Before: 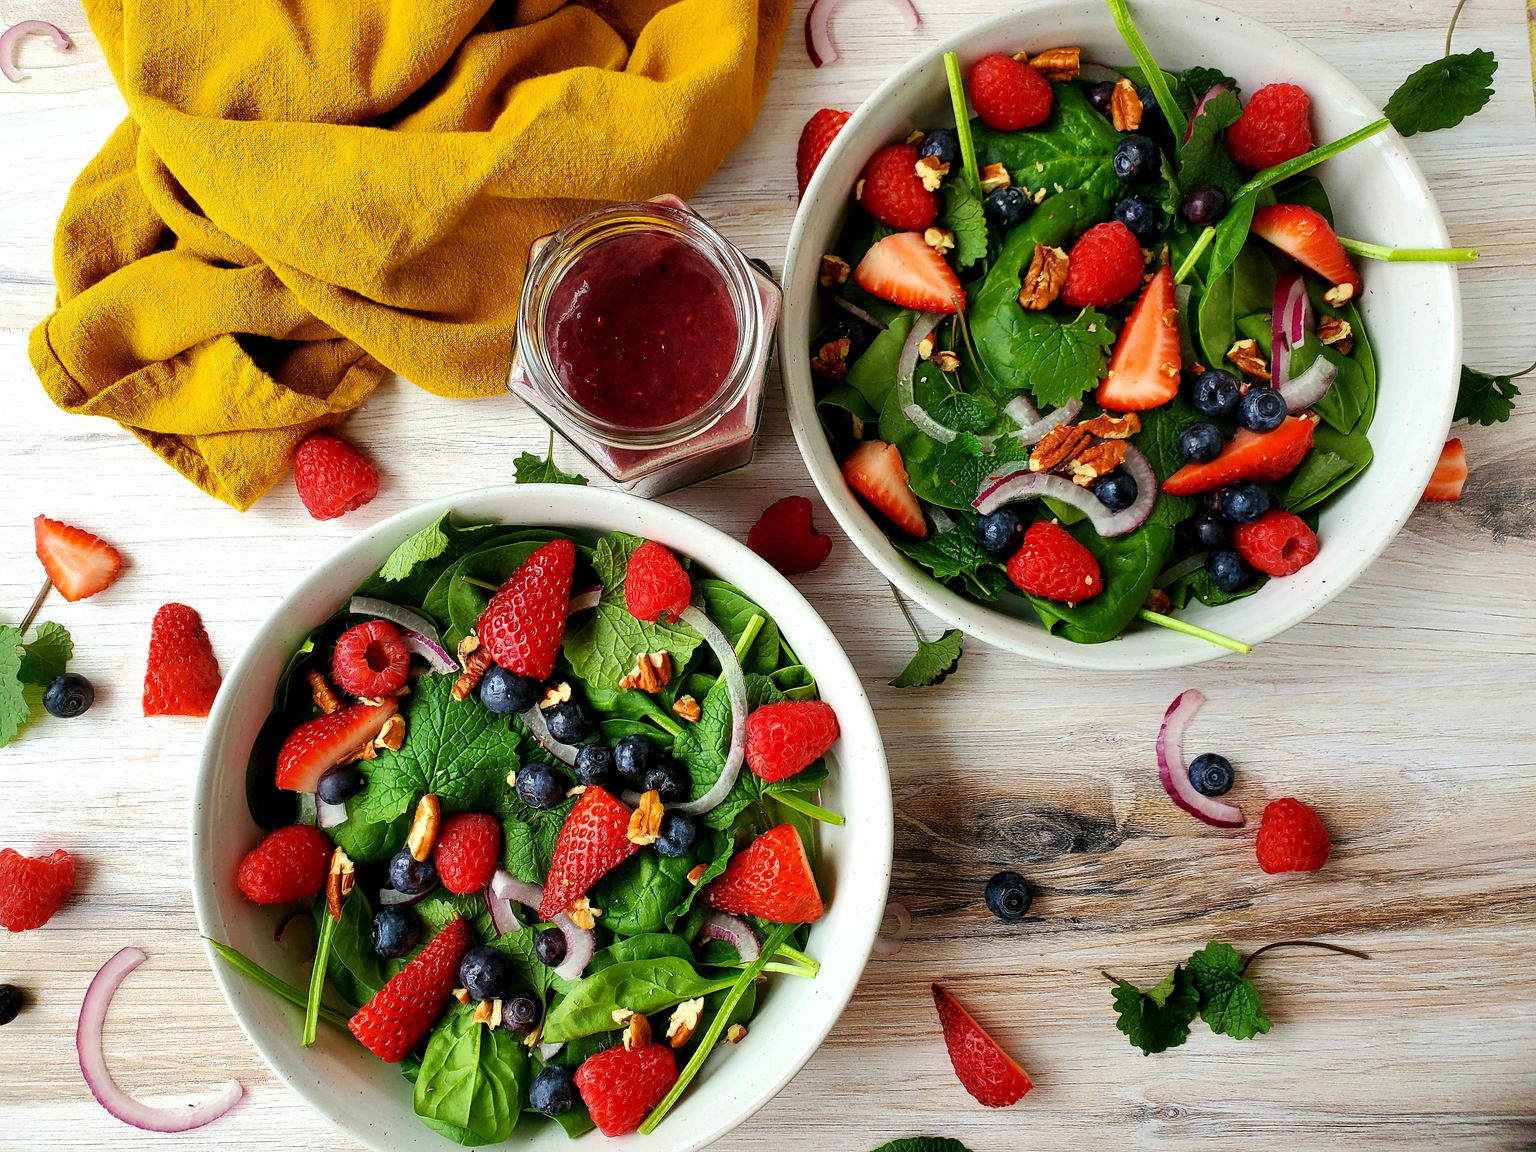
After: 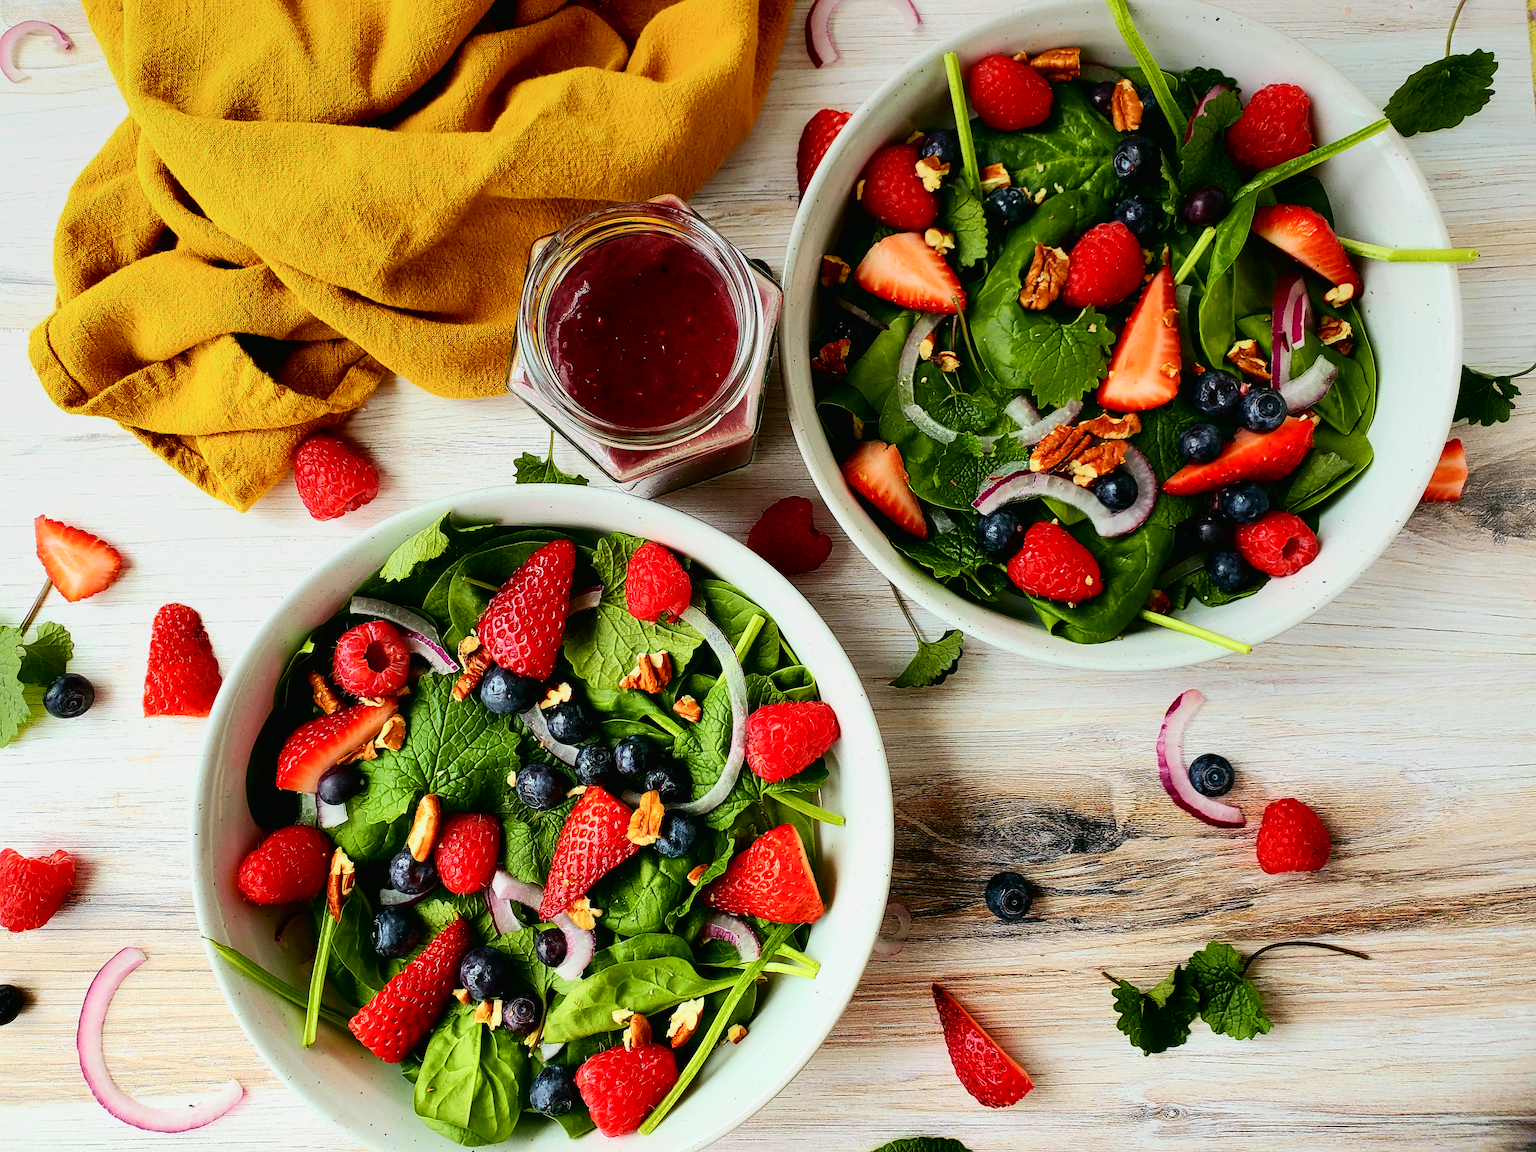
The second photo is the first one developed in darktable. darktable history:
tone curve: curves: ch0 [(0, 0.012) (0.031, 0.02) (0.12, 0.083) (0.193, 0.171) (0.277, 0.279) (0.45, 0.52) (0.568, 0.676) (0.678, 0.777) (0.875, 0.92) (1, 0.965)]; ch1 [(0, 0) (0.243, 0.245) (0.402, 0.41) (0.493, 0.486) (0.508, 0.507) (0.531, 0.53) (0.551, 0.564) (0.646, 0.672) (0.694, 0.732) (1, 1)]; ch2 [(0, 0) (0.249, 0.216) (0.356, 0.343) (0.424, 0.442) (0.476, 0.482) (0.498, 0.502) (0.517, 0.517) (0.532, 0.545) (0.562, 0.575) (0.614, 0.644) (0.706, 0.748) (0.808, 0.809) (0.991, 0.968)], color space Lab, independent channels, preserve colors none
graduated density: on, module defaults
